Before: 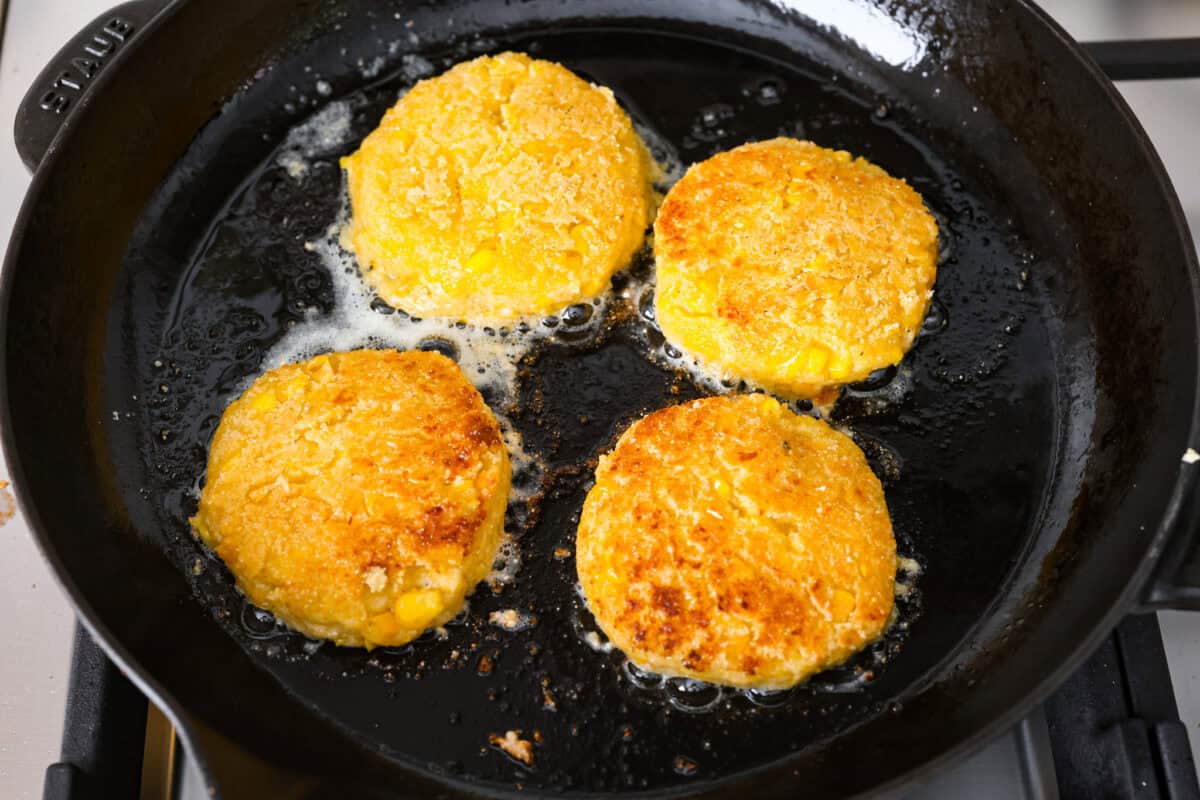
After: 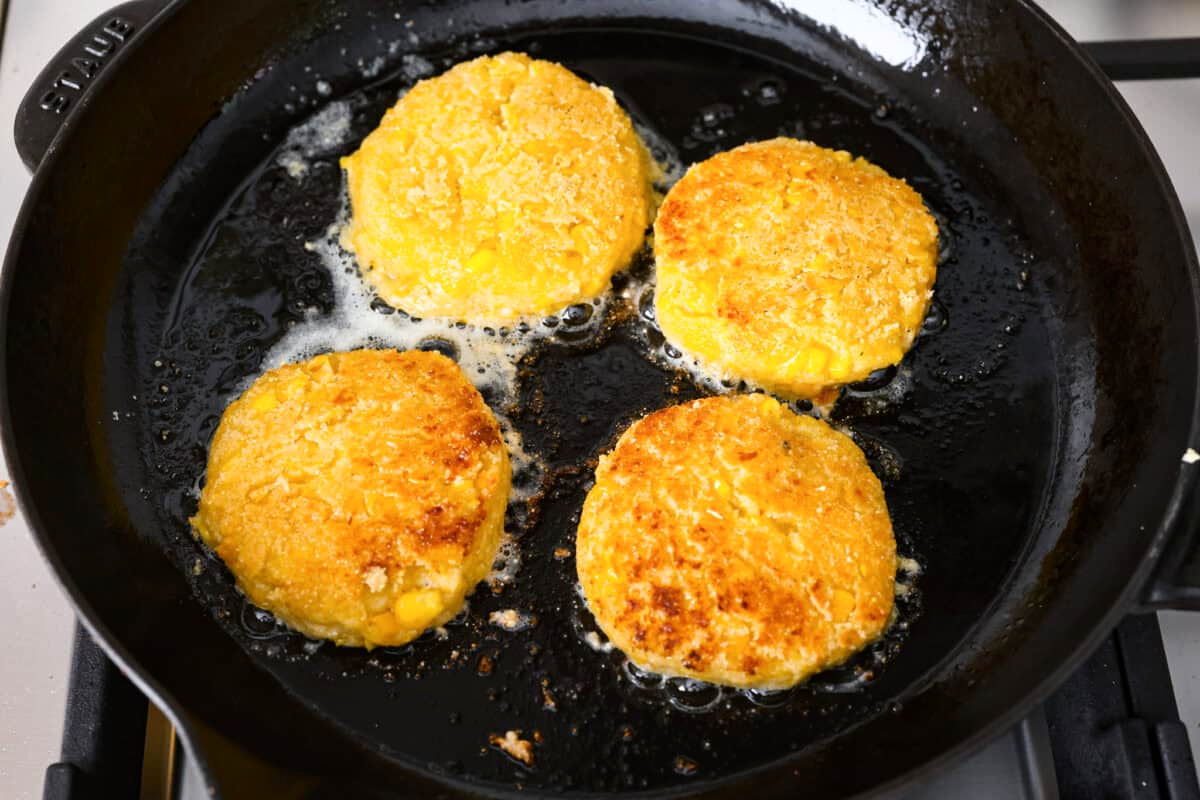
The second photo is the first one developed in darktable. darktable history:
shadows and highlights: shadows -28.42, highlights 29.3
